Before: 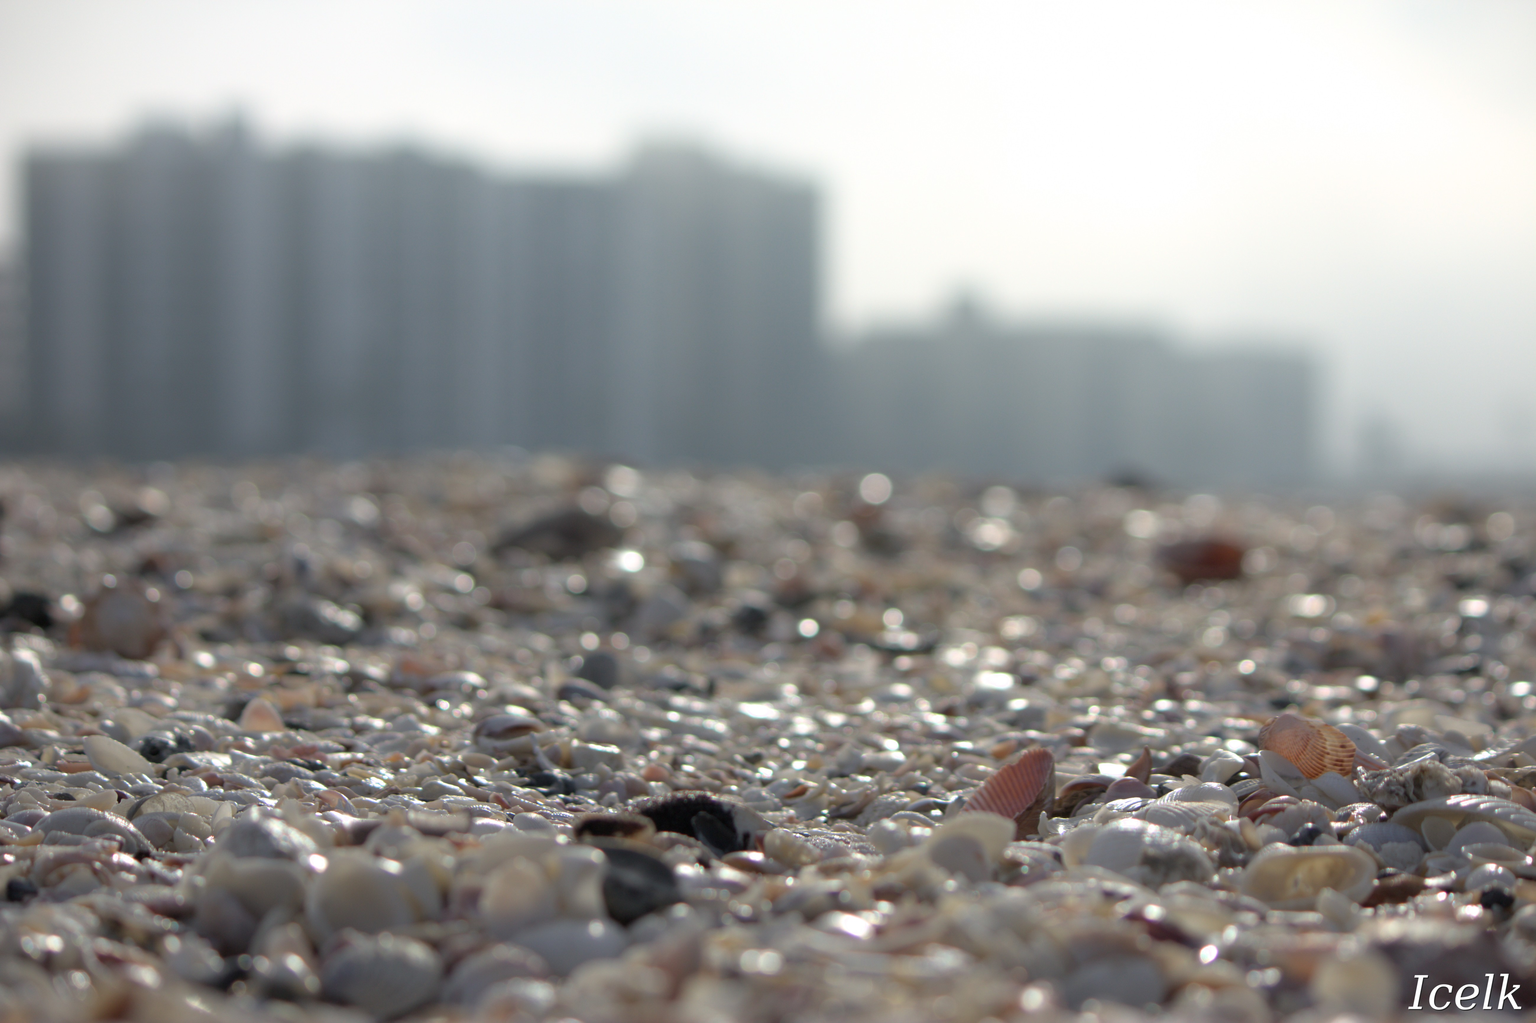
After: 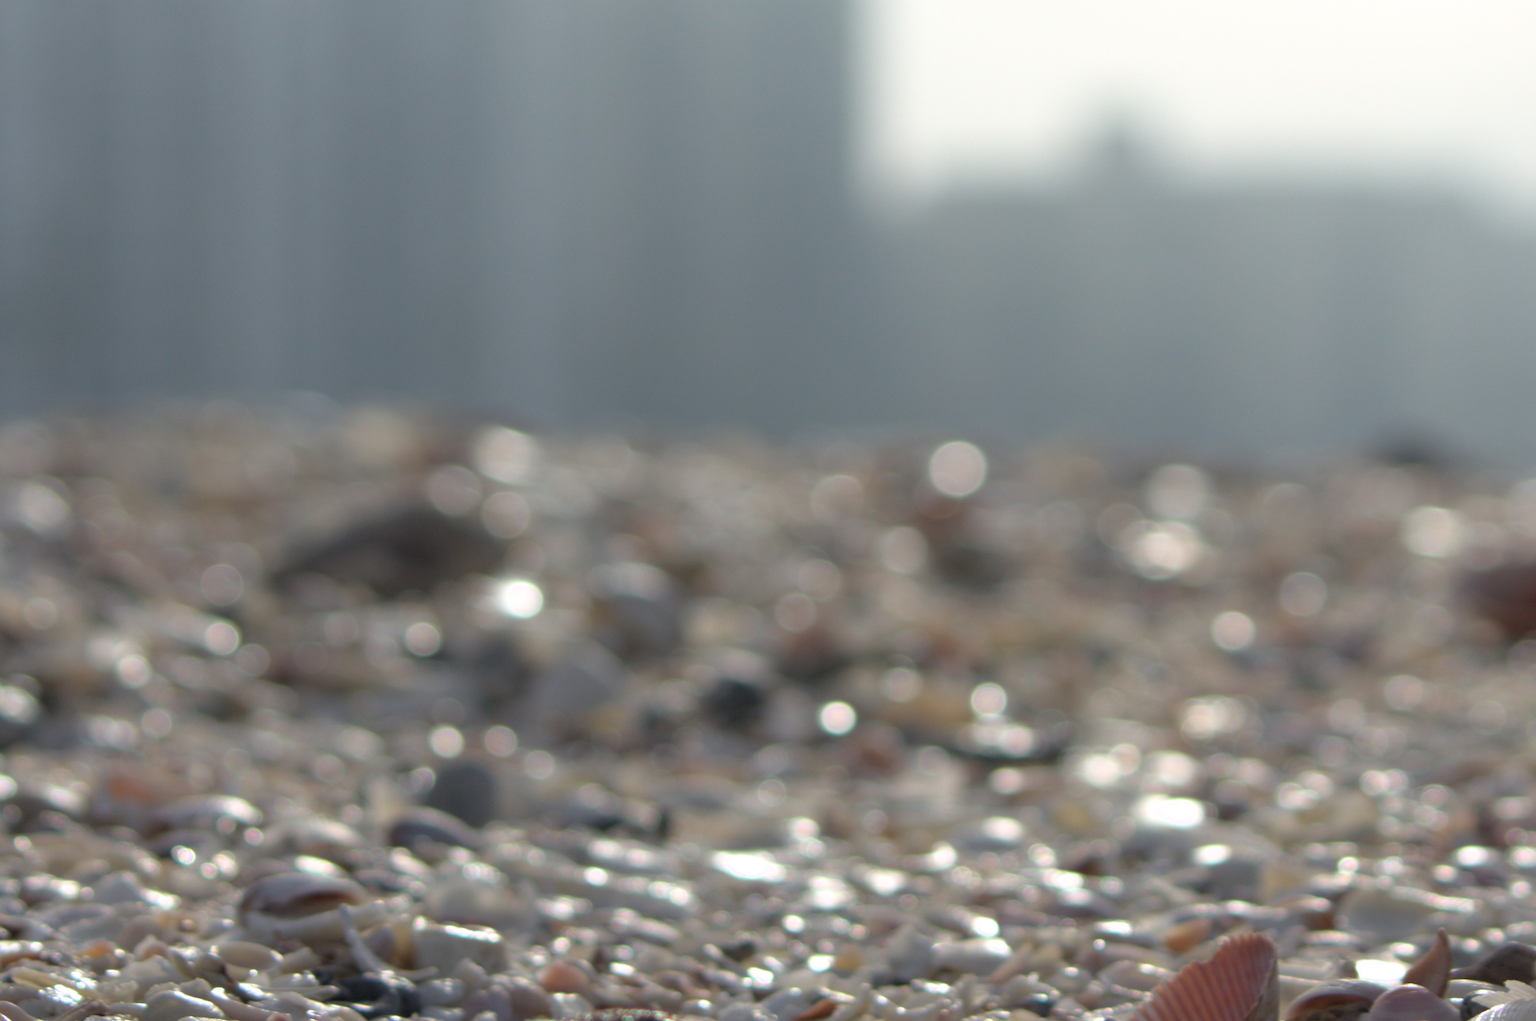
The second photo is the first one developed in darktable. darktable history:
crop and rotate: left 22.154%, top 22.183%, right 21.91%, bottom 21.973%
